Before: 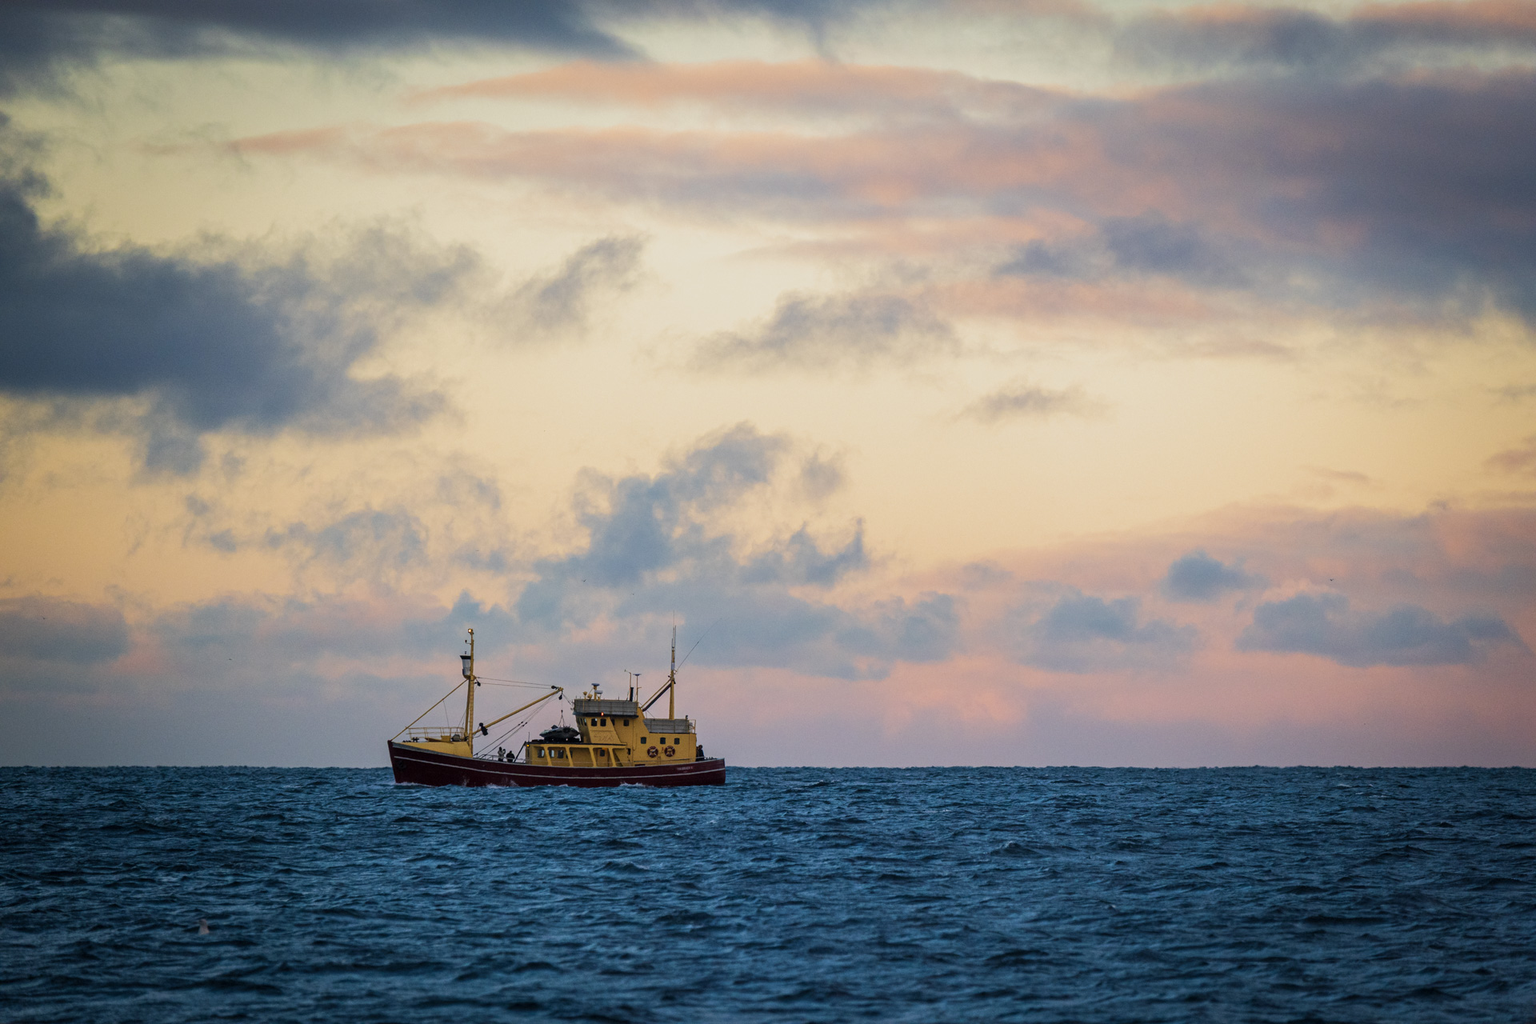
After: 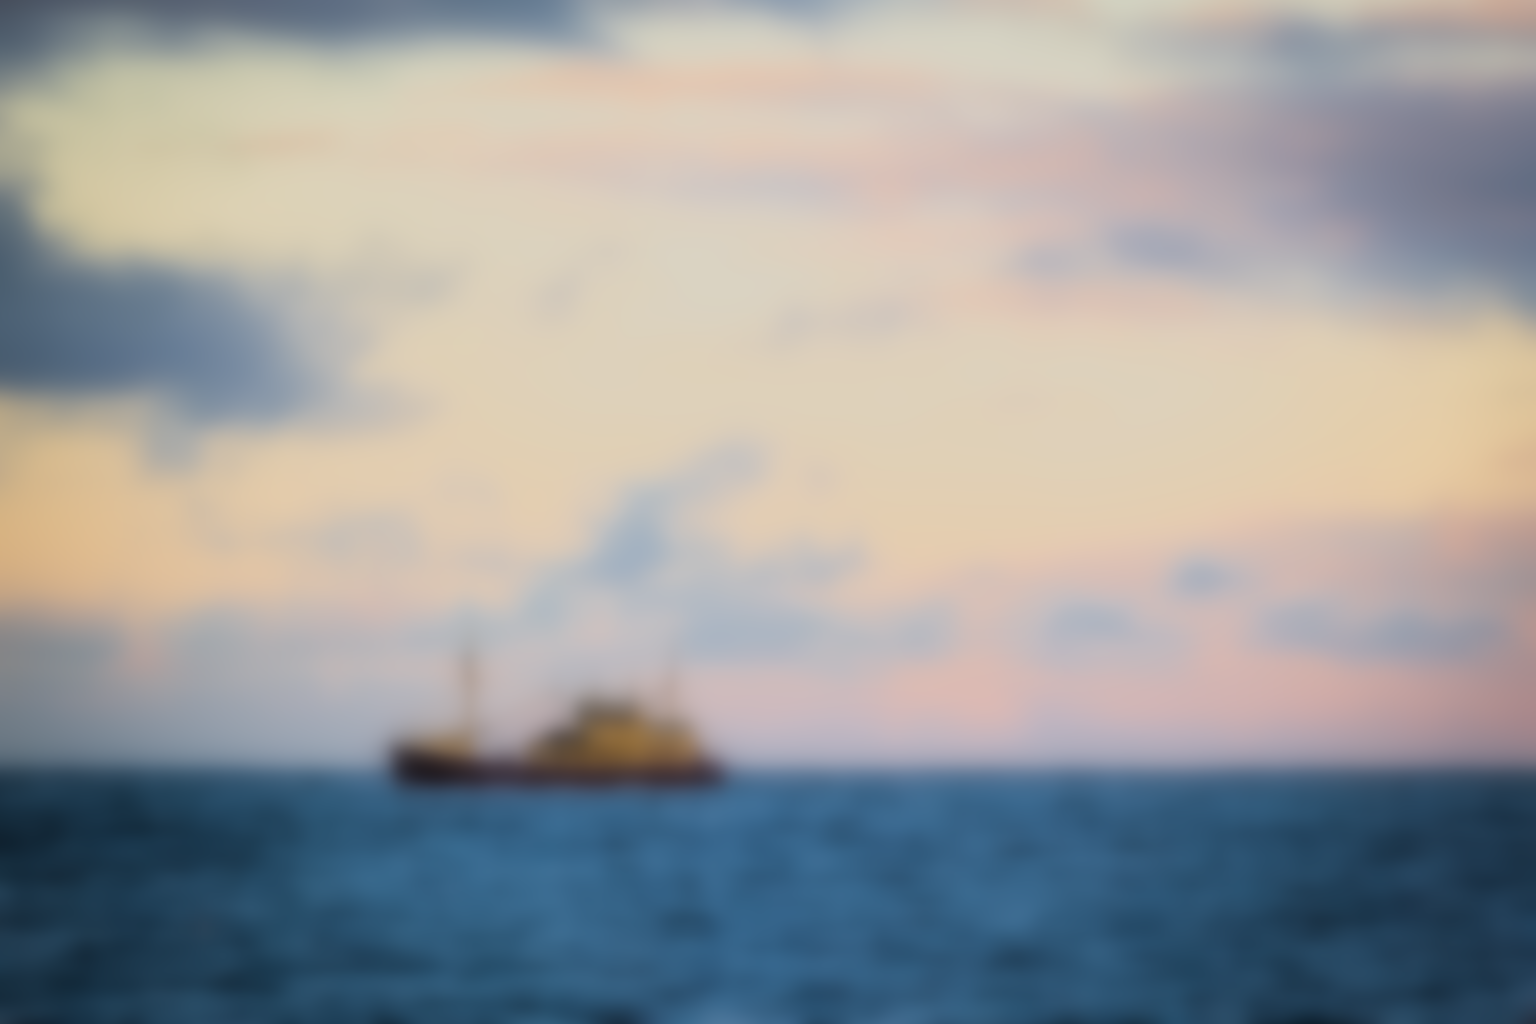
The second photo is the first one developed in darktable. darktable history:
exposure: black level correction 0, exposure 0.9 EV, compensate highlight preservation false
filmic rgb: black relative exposure -7.65 EV, white relative exposure 4.56 EV, hardness 3.61
lowpass: radius 16, unbound 0
